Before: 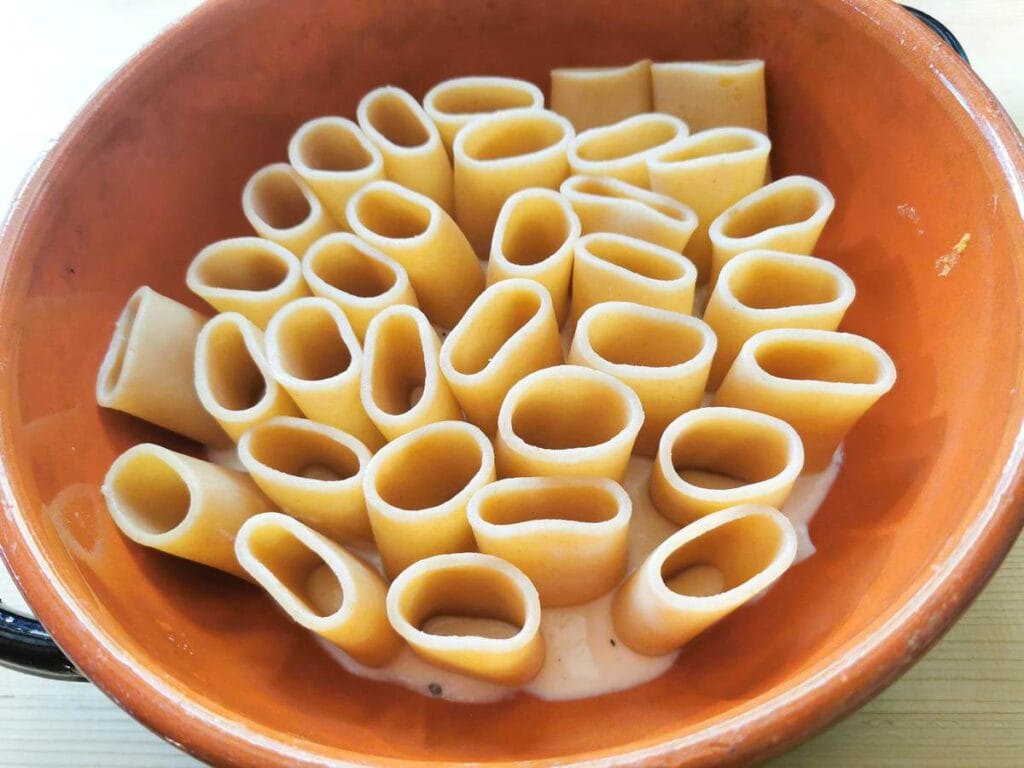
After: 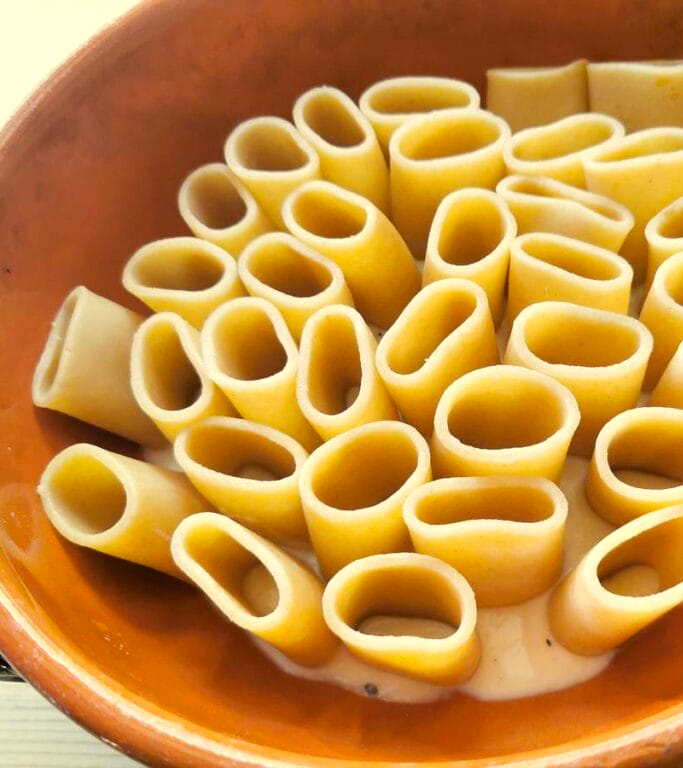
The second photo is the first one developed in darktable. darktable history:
crop and rotate: left 6.344%, right 26.901%
color correction: highlights a* 2.67, highlights b* 22.75
exposure: black level correction 0.001, exposure 0.138 EV, compensate exposure bias true, compensate highlight preservation false
